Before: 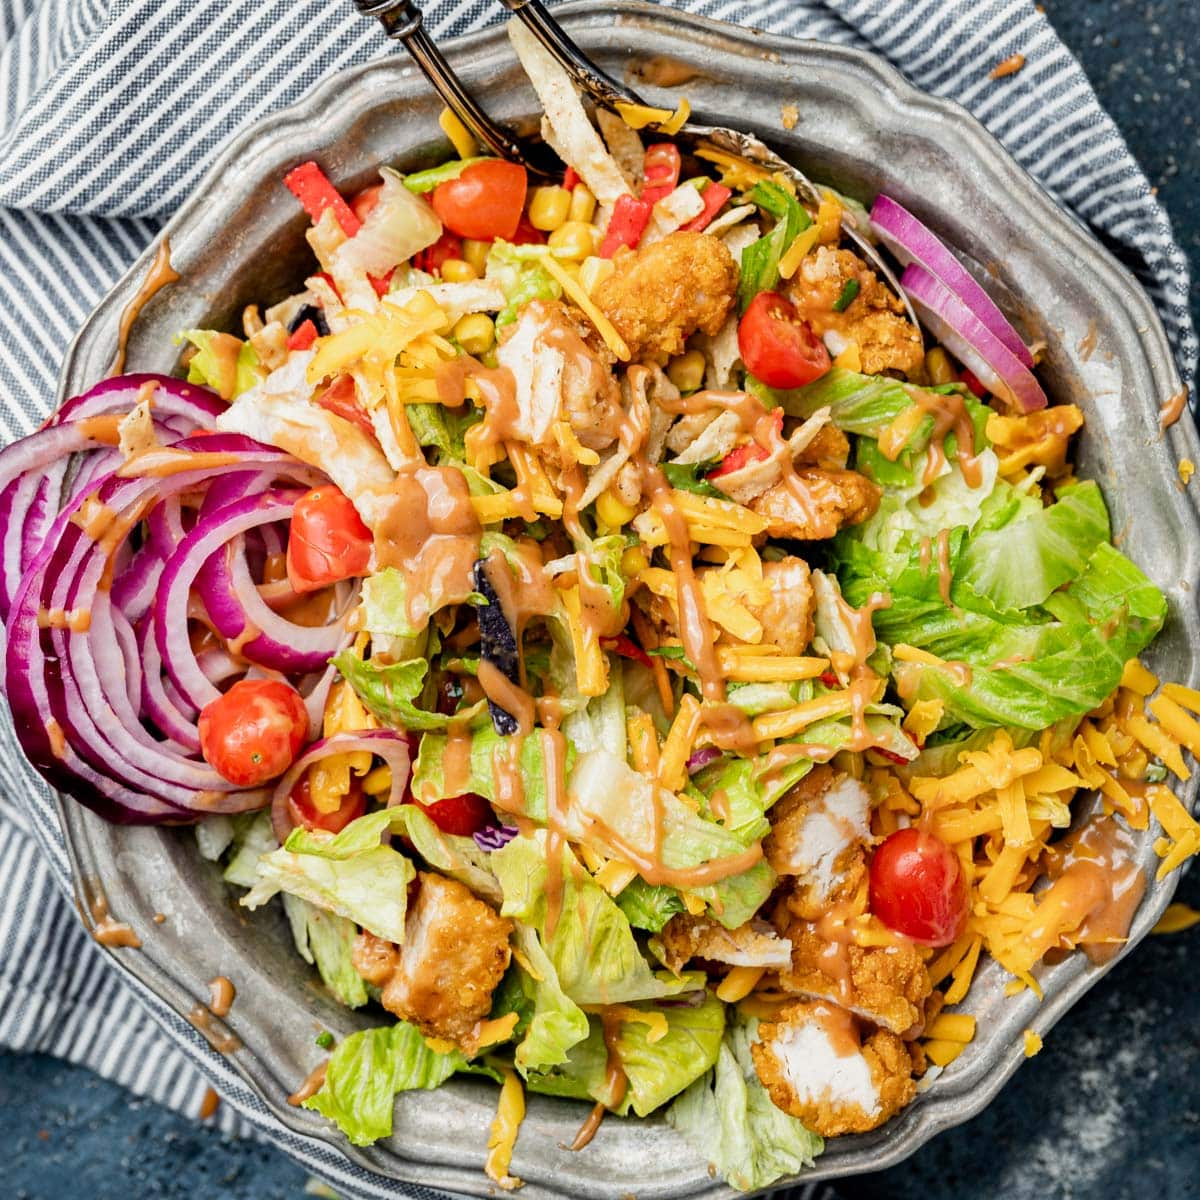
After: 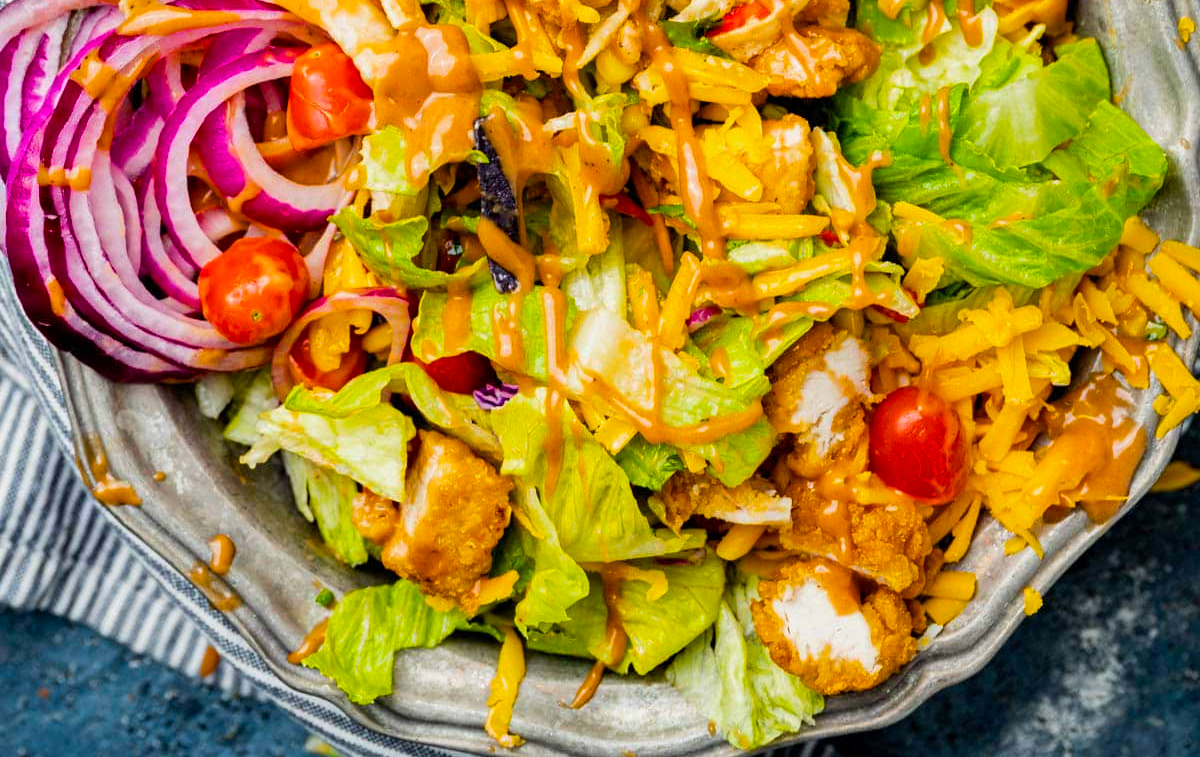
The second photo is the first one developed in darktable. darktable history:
crop and rotate: top 36.858%
color balance rgb: perceptual saturation grading › global saturation 73.885%, perceptual saturation grading › shadows -29.983%, perceptual brilliance grading › global brilliance 2.565%, perceptual brilliance grading › highlights -2.86%, perceptual brilliance grading › shadows 3.846%
